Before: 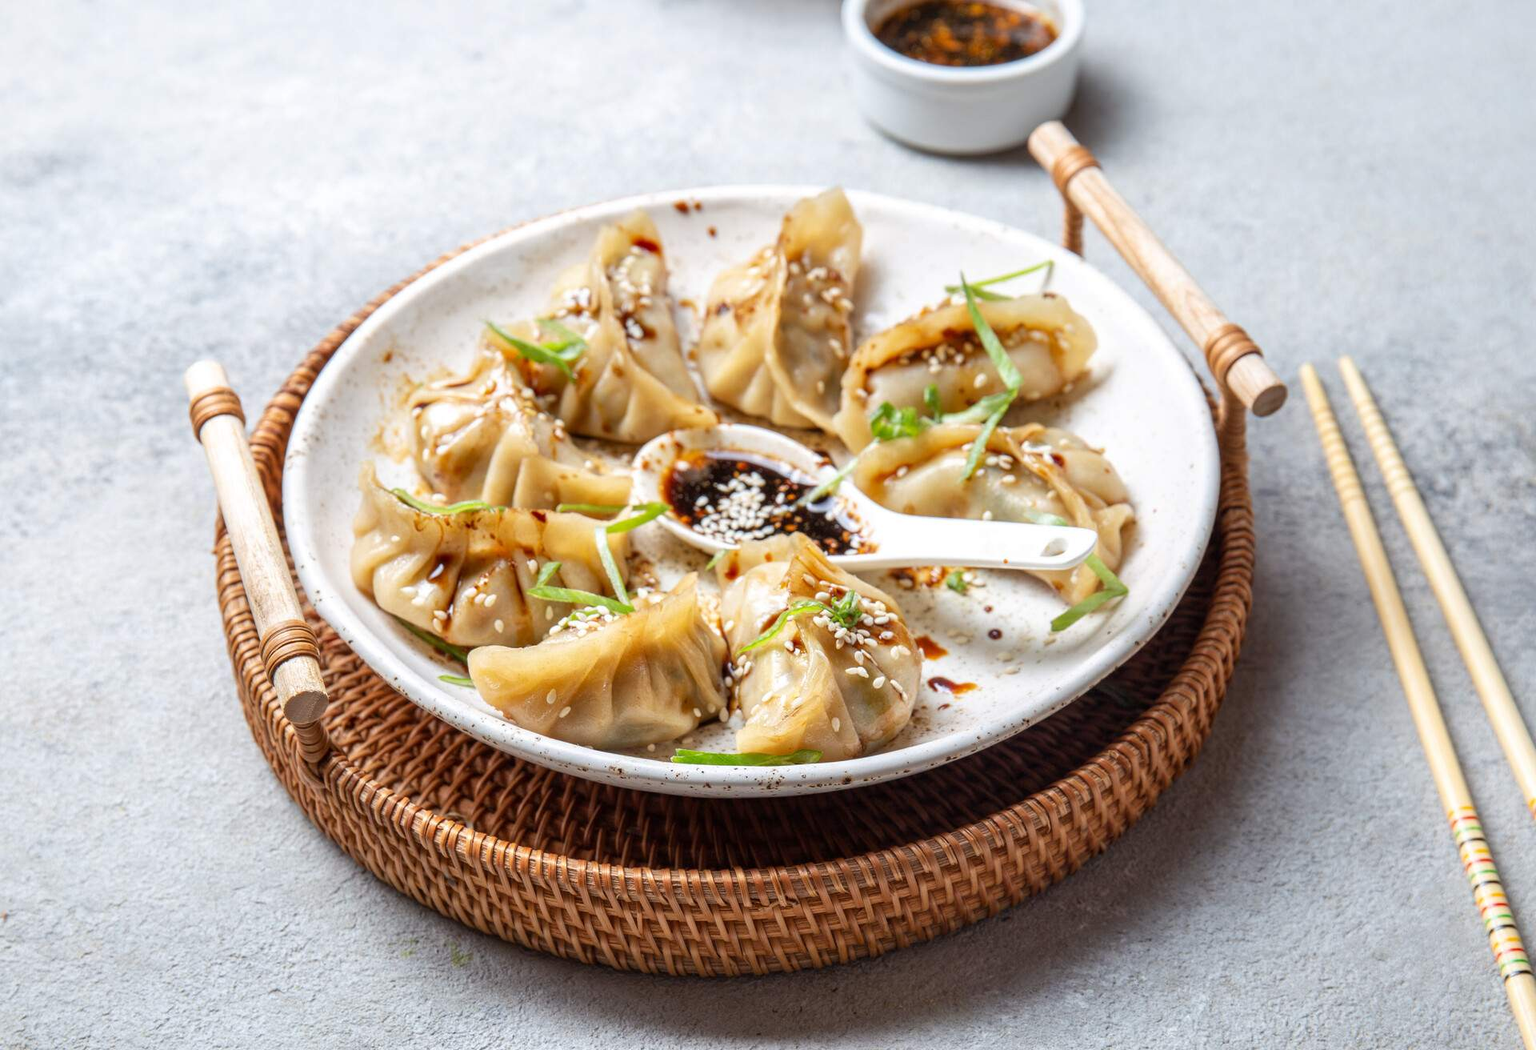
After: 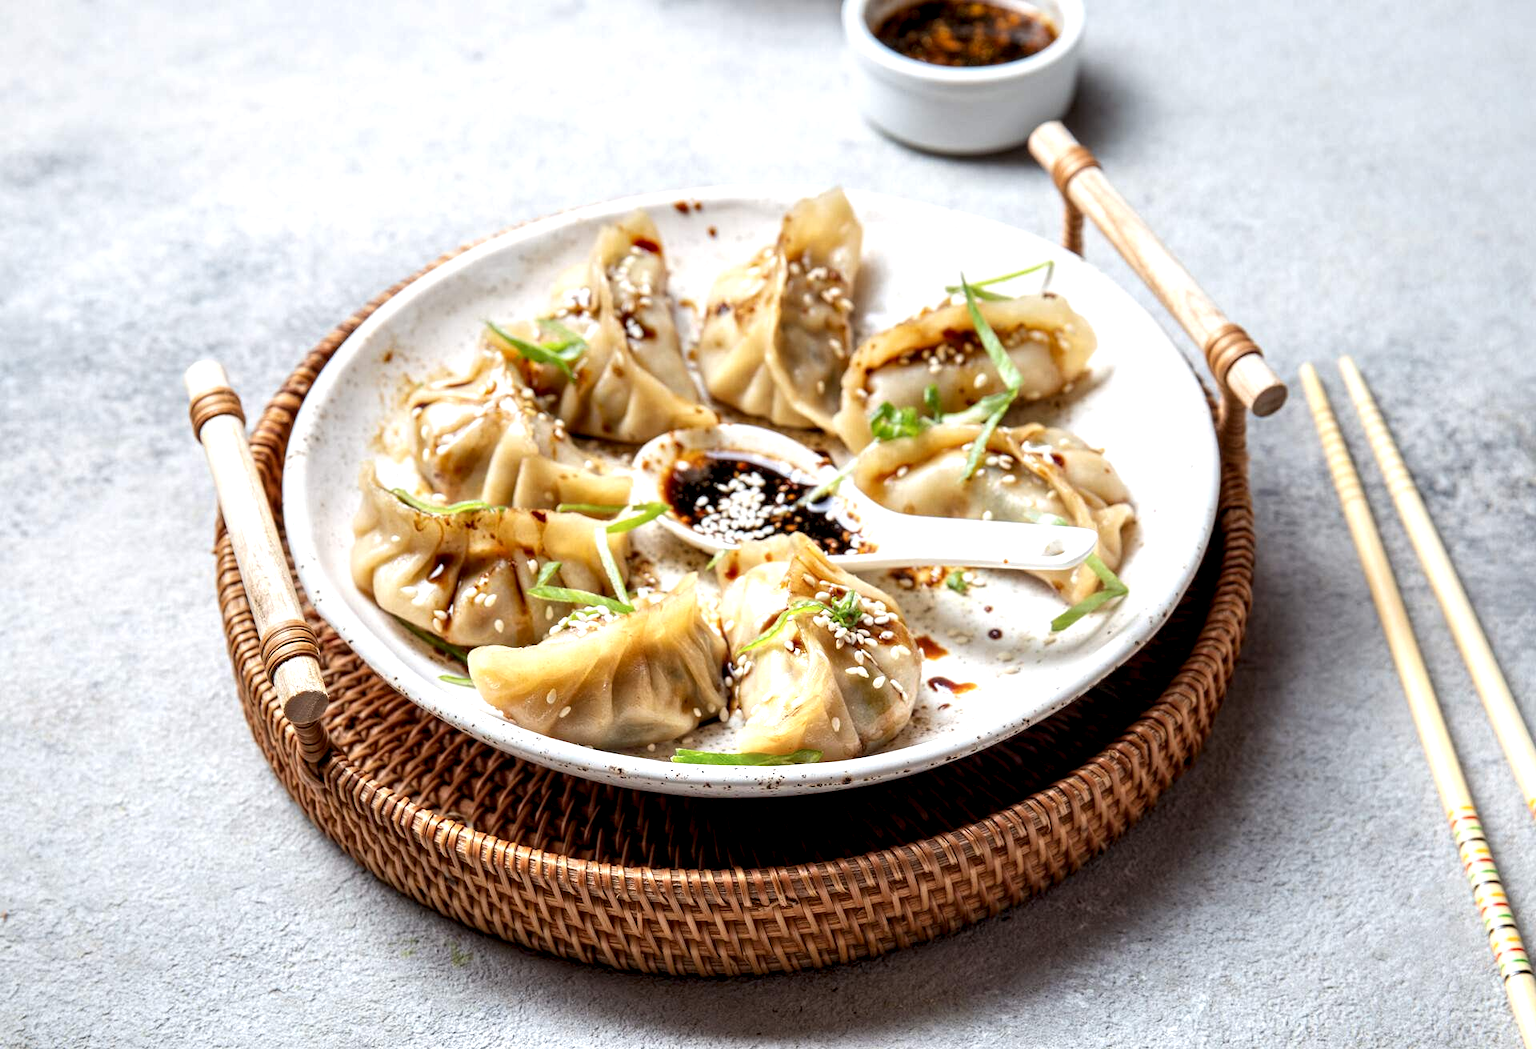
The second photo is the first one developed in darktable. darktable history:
local contrast: highlights 208%, shadows 131%, detail 139%, midtone range 0.256
